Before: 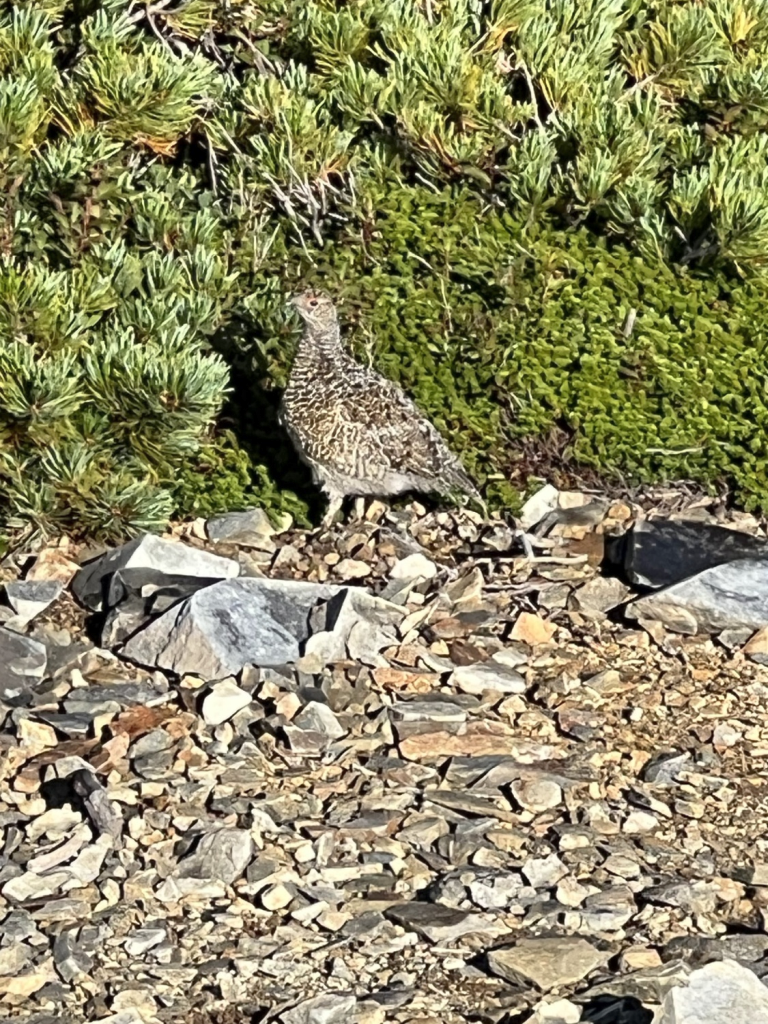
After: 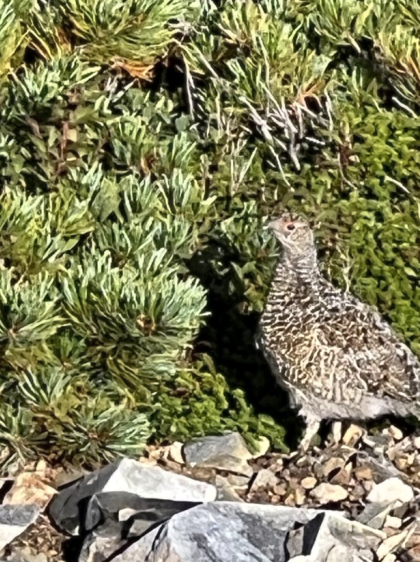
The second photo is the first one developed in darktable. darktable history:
white balance: red 1.009, blue 1.027
crop and rotate: left 3.047%, top 7.509%, right 42.236%, bottom 37.598%
